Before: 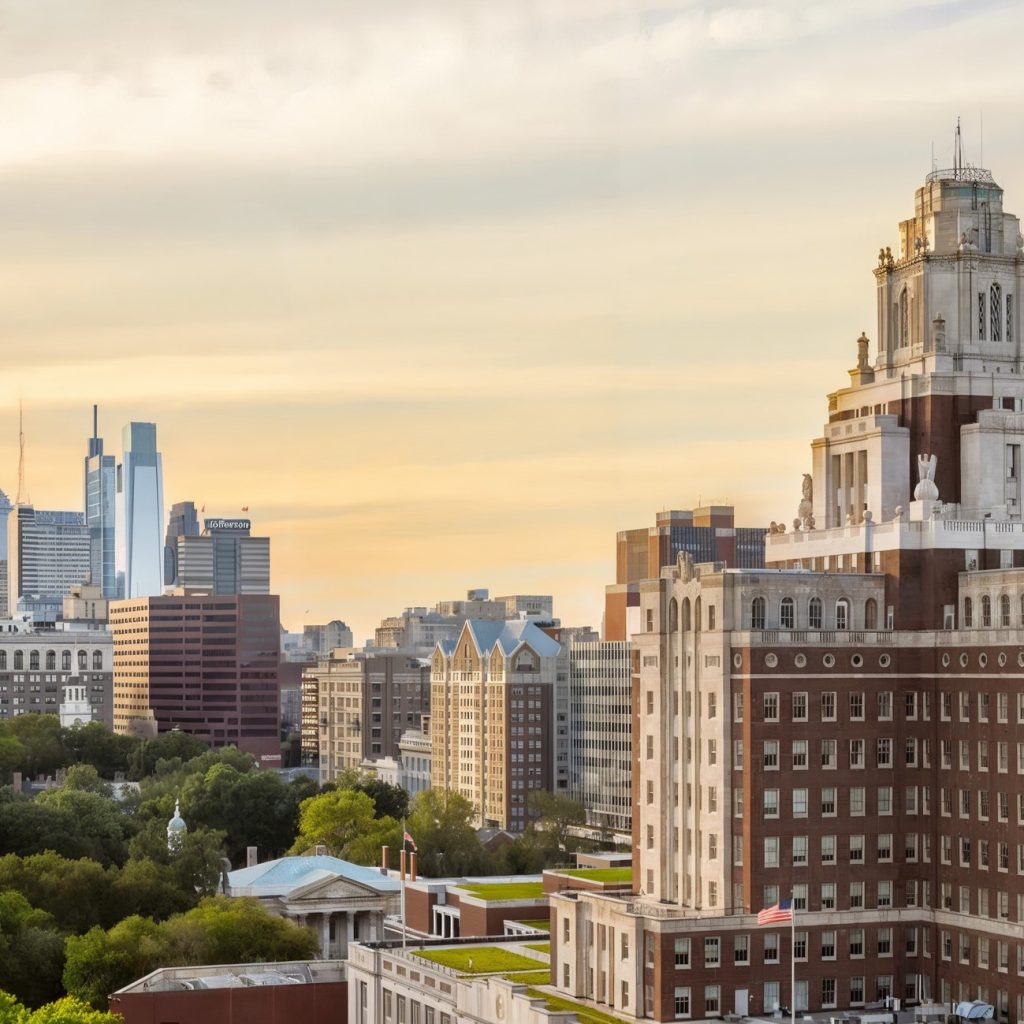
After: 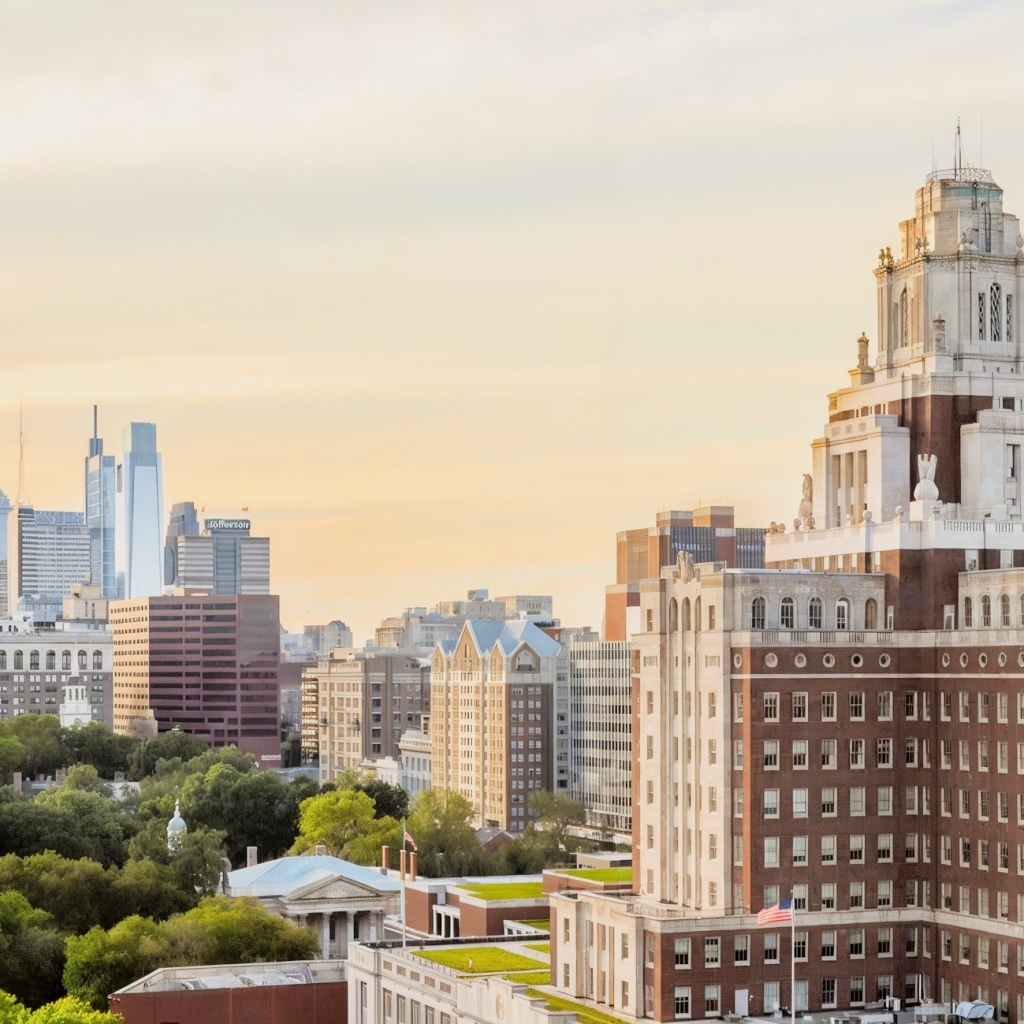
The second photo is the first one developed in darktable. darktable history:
filmic rgb: black relative exposure -7.65 EV, white relative exposure 4.56 EV, hardness 3.61
exposure: exposure 0.943 EV, compensate highlight preservation false
